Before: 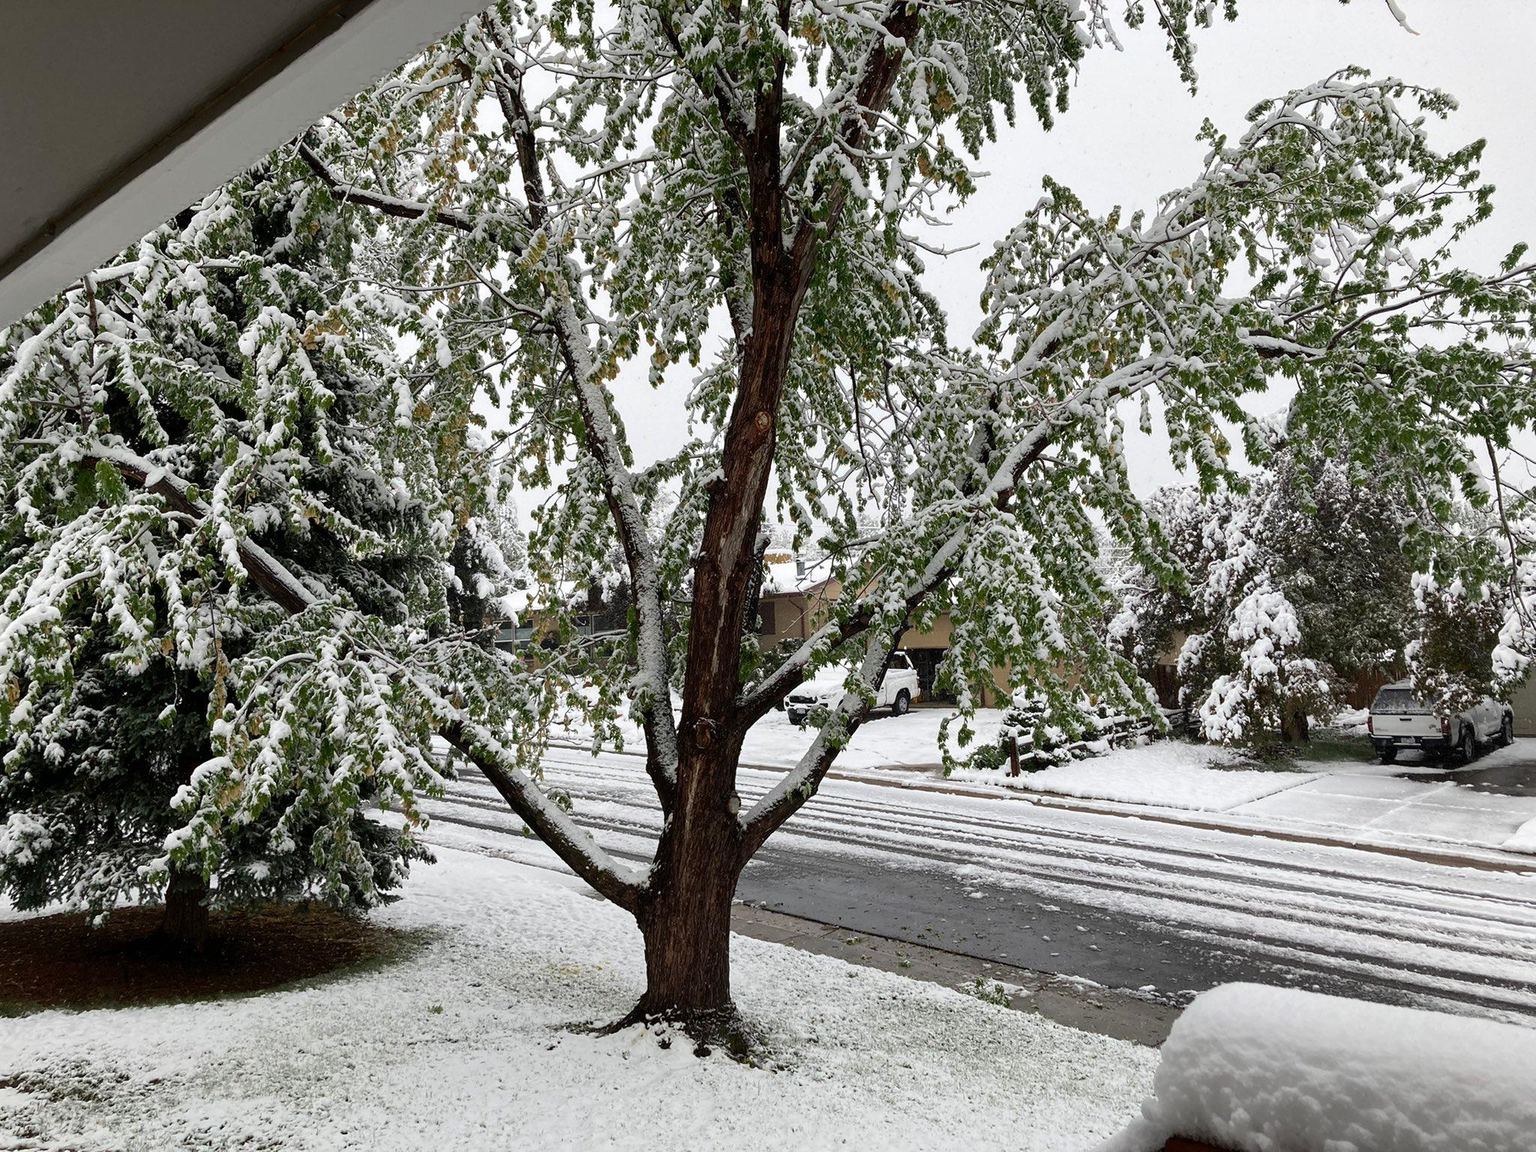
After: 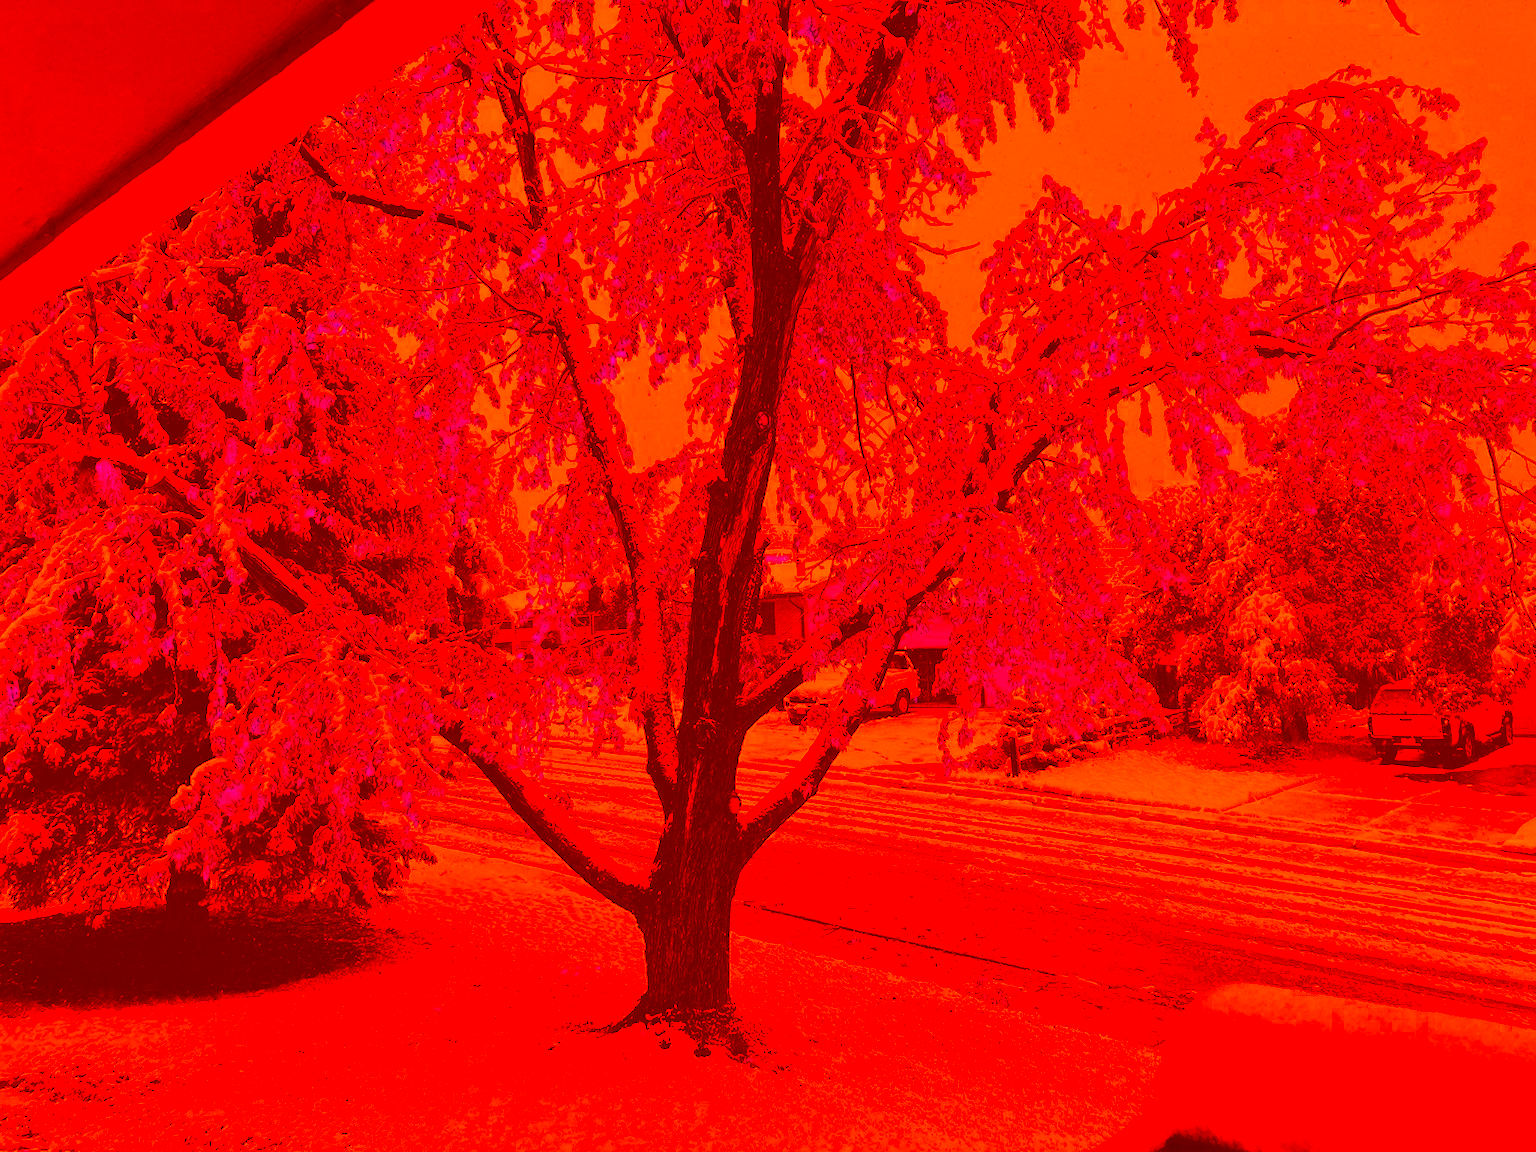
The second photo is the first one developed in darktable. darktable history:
tone curve: curves: ch0 [(0, 0) (0.003, 0.005) (0.011, 0.011) (0.025, 0.022) (0.044, 0.038) (0.069, 0.062) (0.1, 0.091) (0.136, 0.128) (0.177, 0.183) (0.224, 0.246) (0.277, 0.325) (0.335, 0.403) (0.399, 0.473) (0.468, 0.557) (0.543, 0.638) (0.623, 0.709) (0.709, 0.782) (0.801, 0.847) (0.898, 0.923) (1, 1)], preserve colors none
color correction: highlights a* -39.68, highlights b* -40, shadows a* -40, shadows b* -40, saturation -3
